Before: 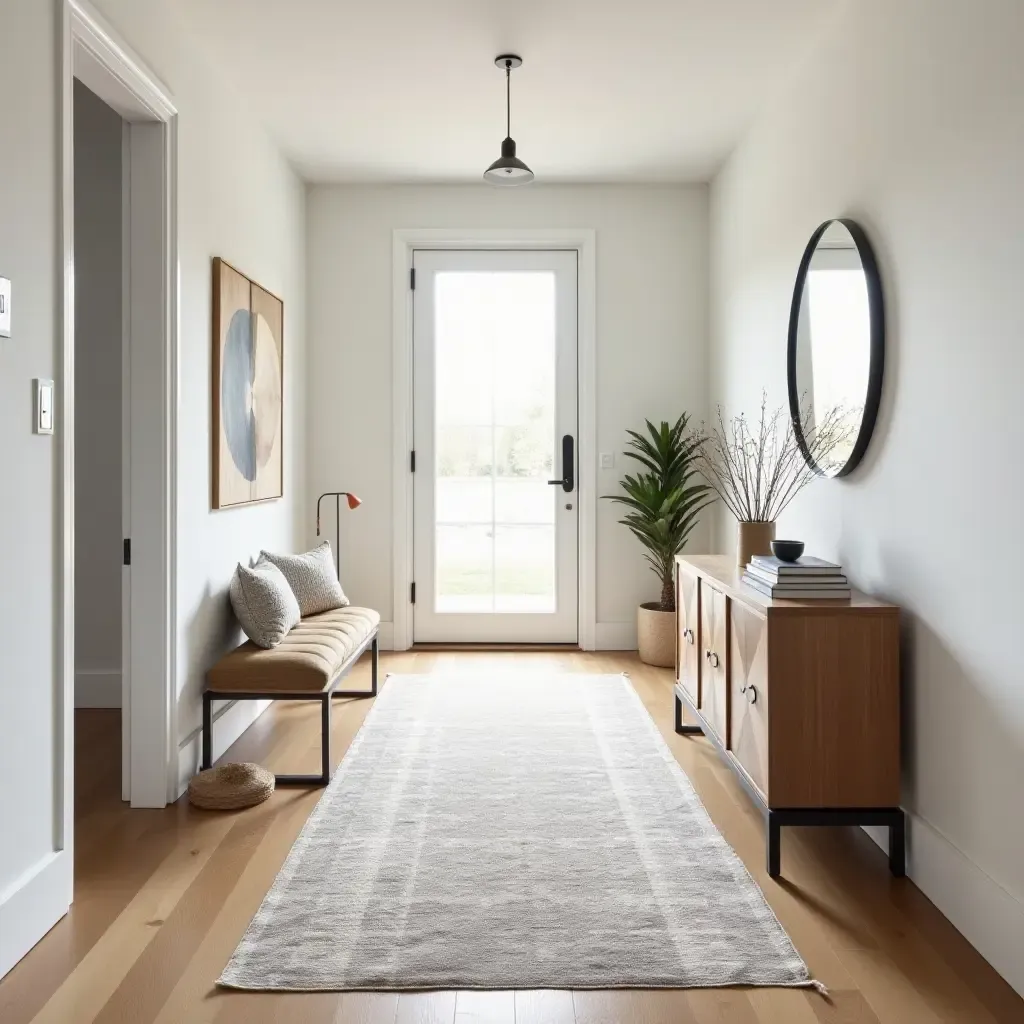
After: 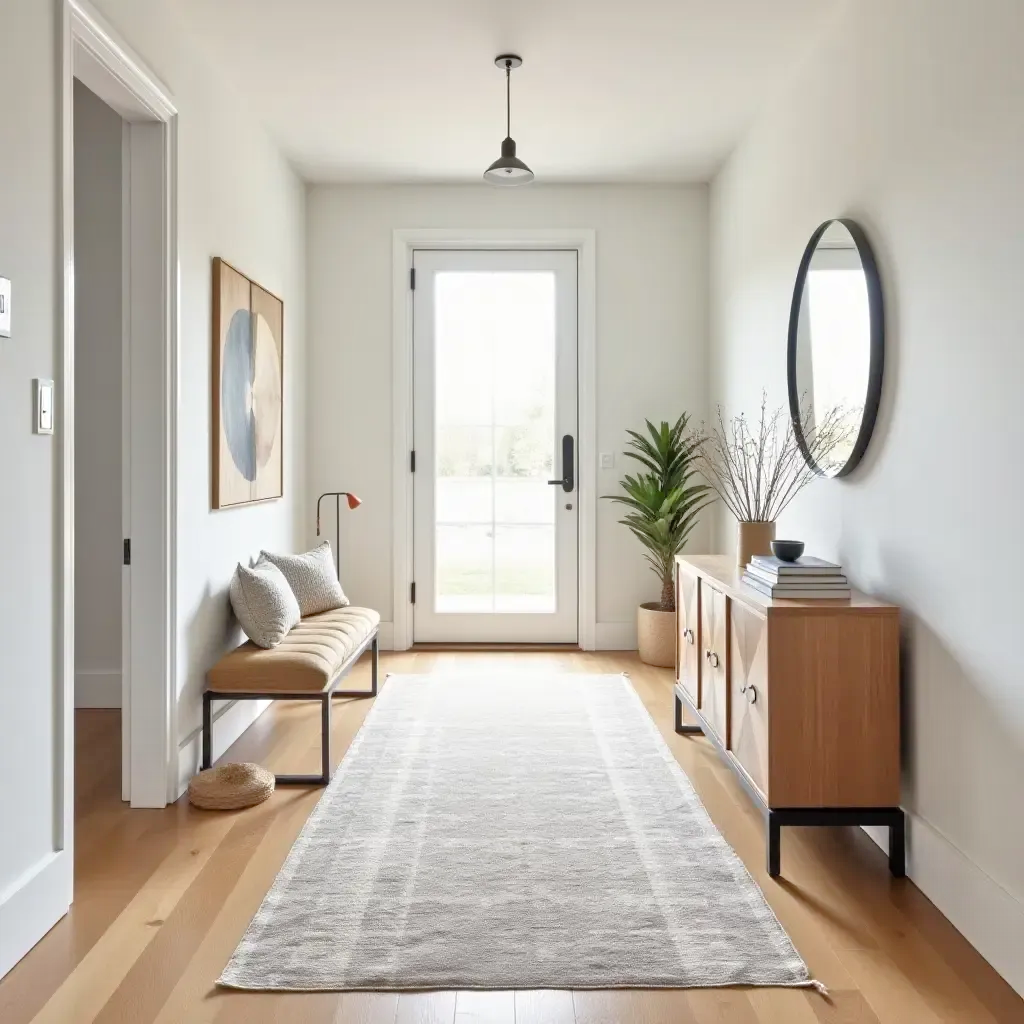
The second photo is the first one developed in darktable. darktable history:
tone equalizer: -7 EV 0.143 EV, -6 EV 0.59 EV, -5 EV 1.18 EV, -4 EV 1.34 EV, -3 EV 1.13 EV, -2 EV 0.6 EV, -1 EV 0.151 EV, mask exposure compensation -0.512 EV
